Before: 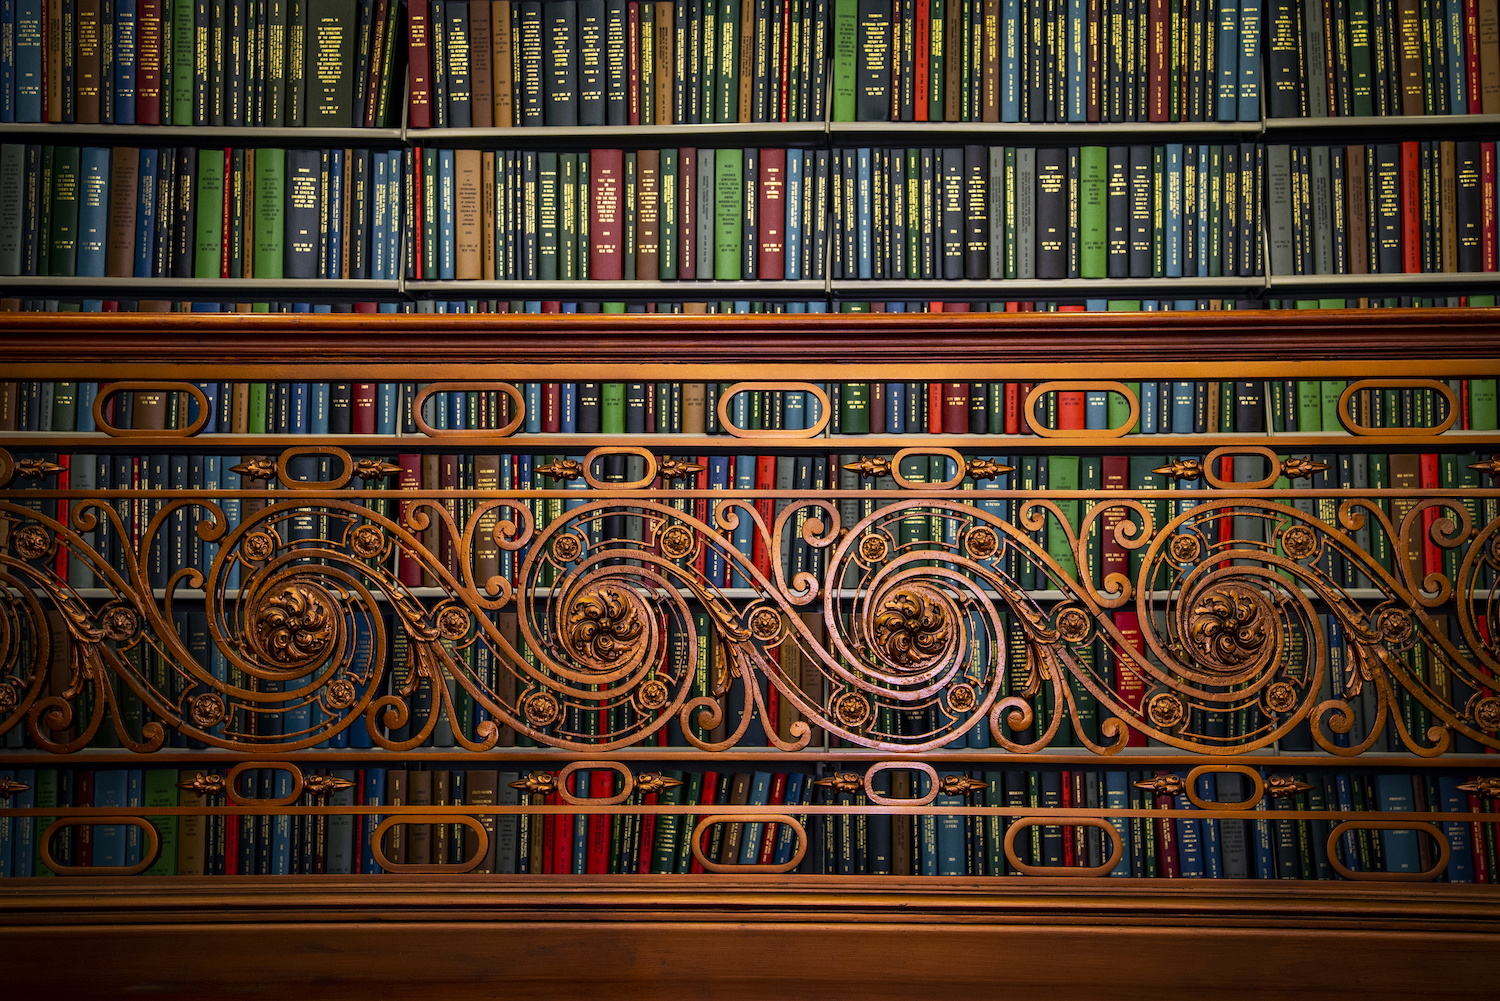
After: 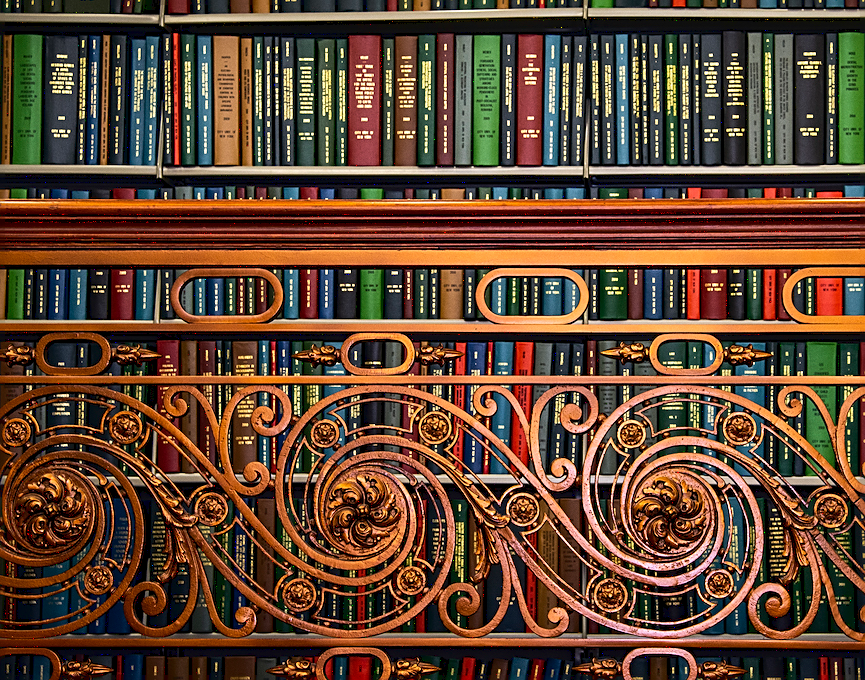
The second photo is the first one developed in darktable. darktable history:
crop: left 16.18%, top 11.395%, right 26.125%, bottom 20.578%
sharpen: on, module defaults
tone curve: curves: ch0 [(0, 0.032) (0.181, 0.152) (0.751, 0.762) (1, 1)]
